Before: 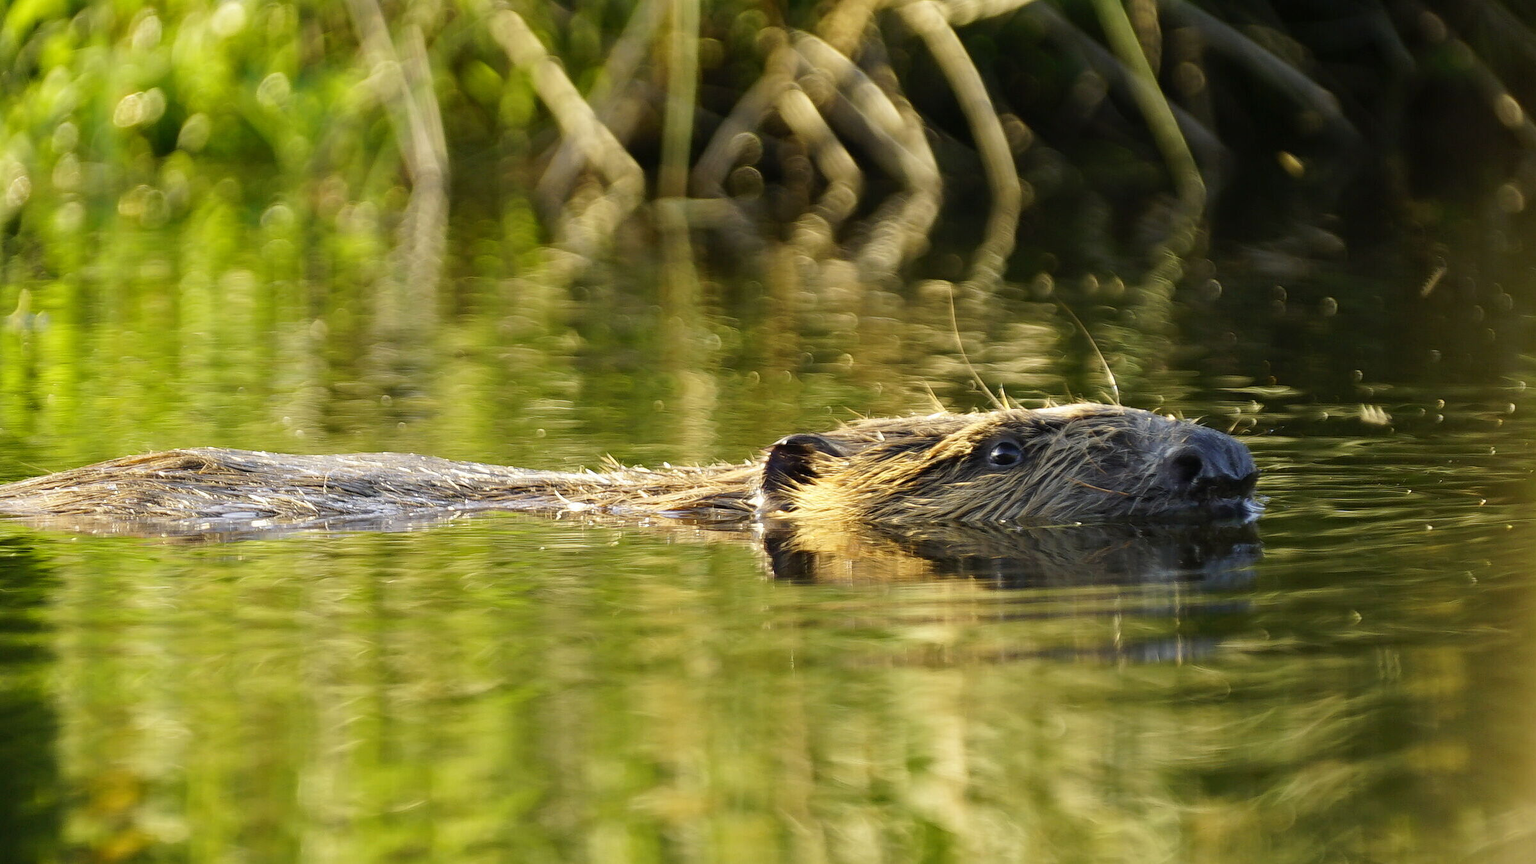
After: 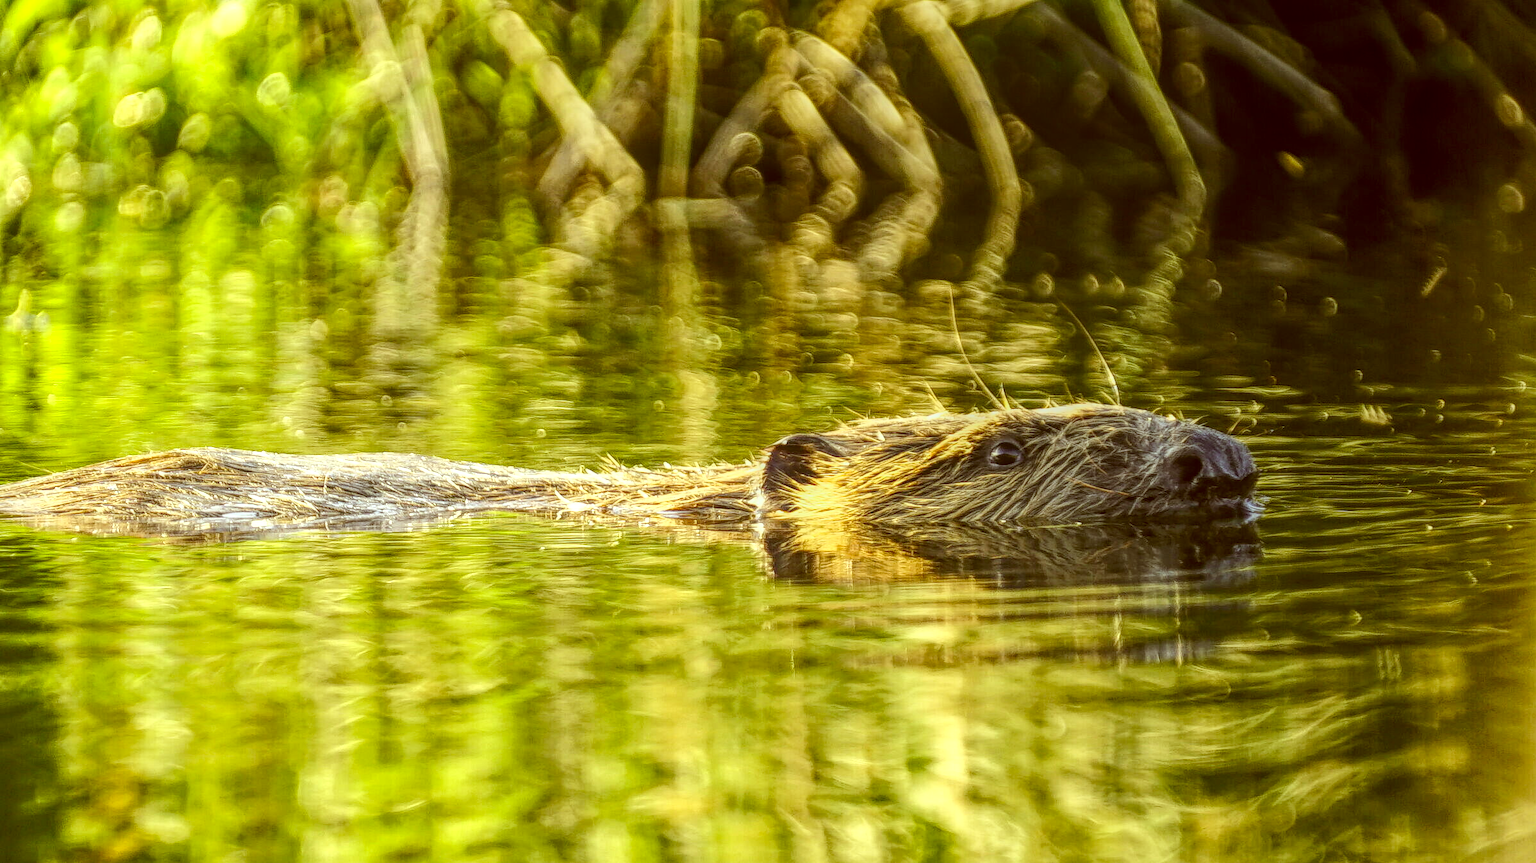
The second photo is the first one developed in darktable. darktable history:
contrast brightness saturation: contrast 0.225
exposure: exposure 0.561 EV, compensate exposure bias true, compensate highlight preservation false
local contrast: highlights 20%, shadows 31%, detail 199%, midtone range 0.2
color correction: highlights a* -6.22, highlights b* 9.53, shadows a* 10.02, shadows b* 23.34
